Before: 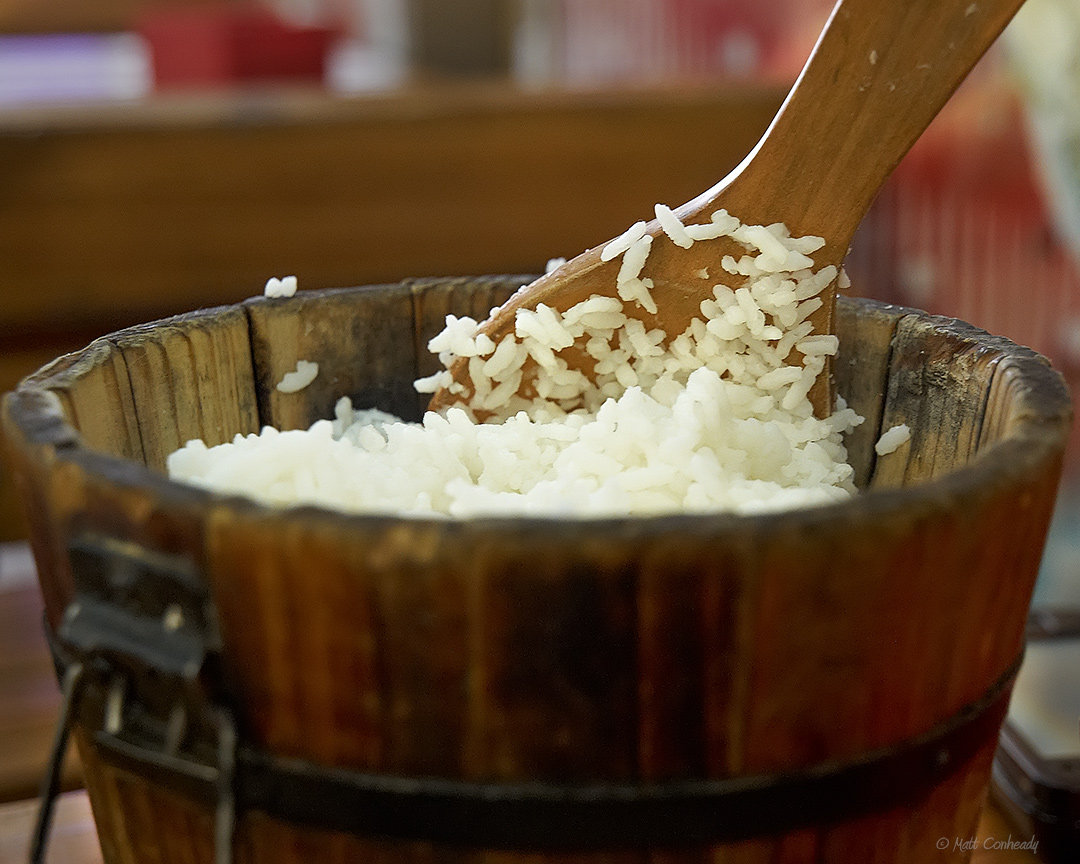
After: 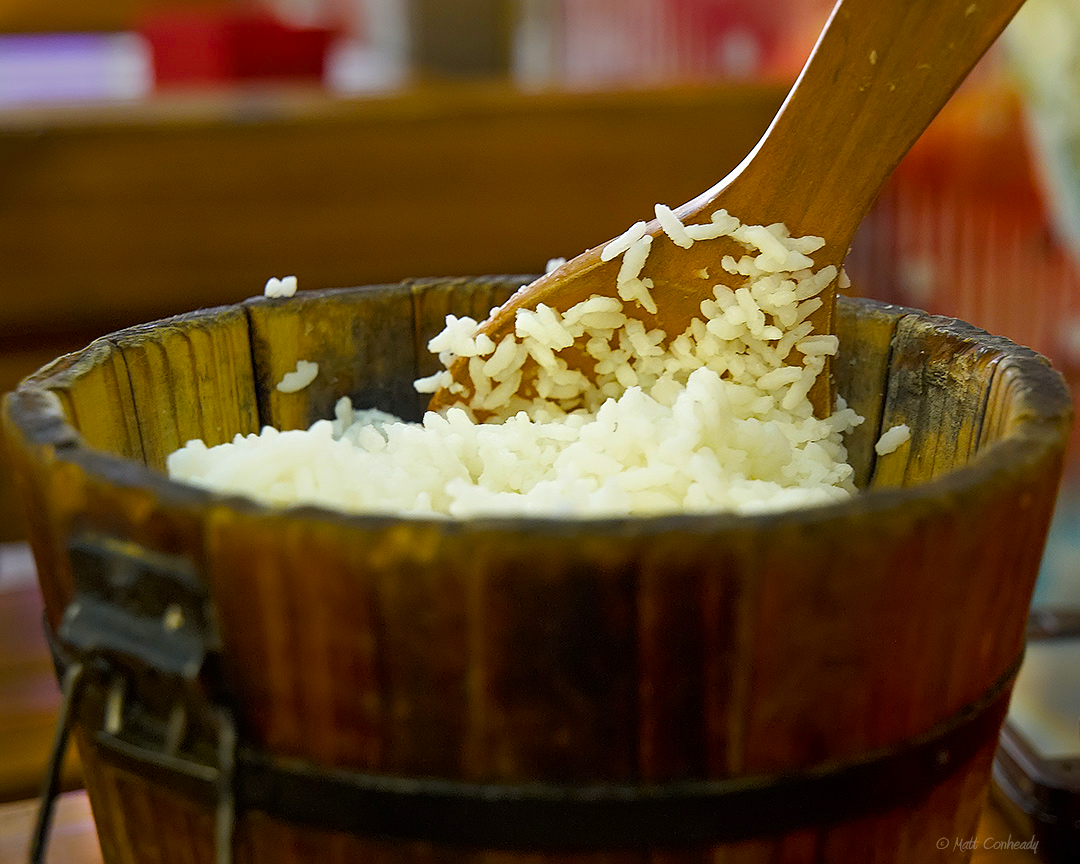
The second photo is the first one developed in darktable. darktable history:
color balance rgb: shadows lift › chroma 1.032%, shadows lift › hue 215.06°, linear chroma grading › global chroma 14.546%, perceptual saturation grading › global saturation 31.135%, global vibrance 20%
